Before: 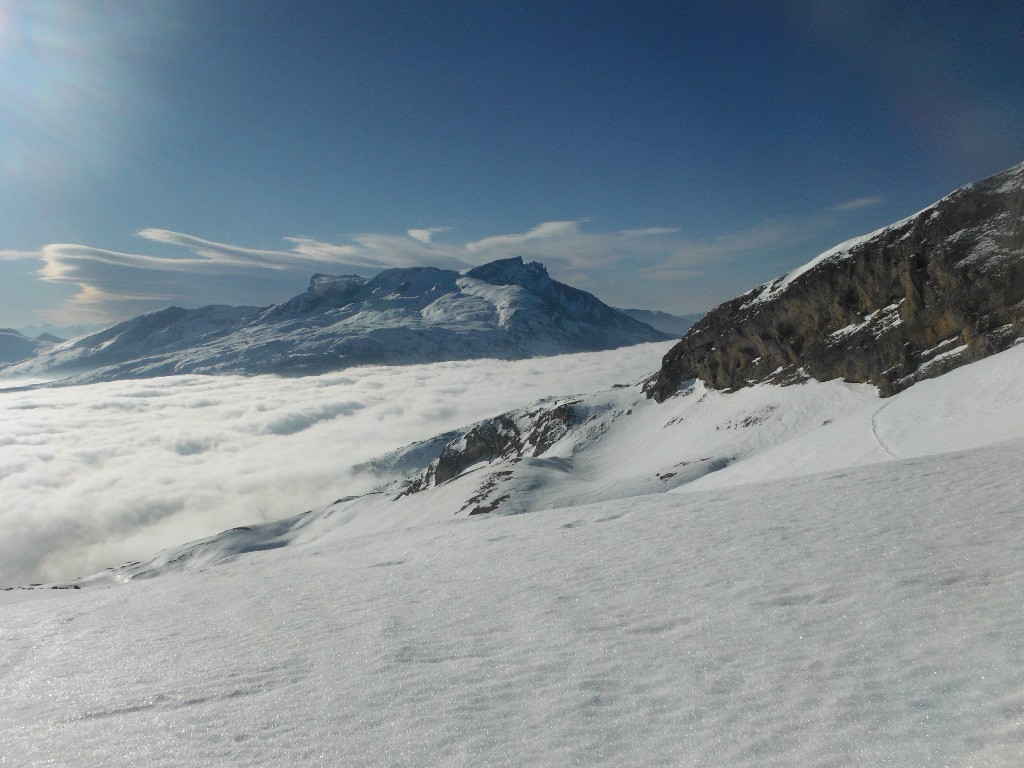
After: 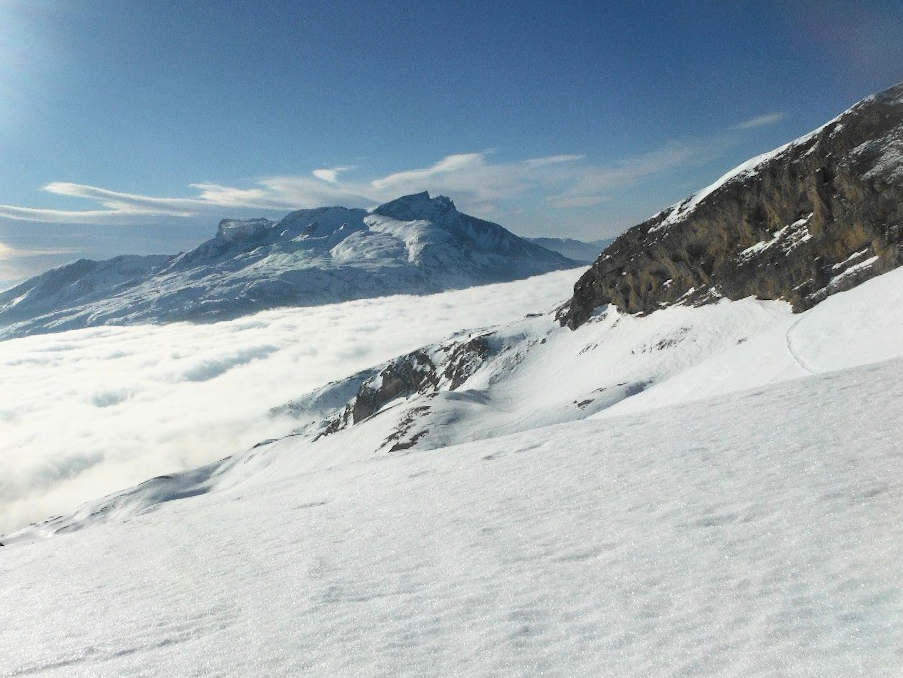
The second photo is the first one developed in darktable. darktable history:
base curve: curves: ch0 [(0, 0) (0.557, 0.834) (1, 1)]
tone equalizer: edges refinement/feathering 500, mask exposure compensation -1.57 EV, preserve details no
crop and rotate: angle 2.98°, left 5.775%, top 5.717%
